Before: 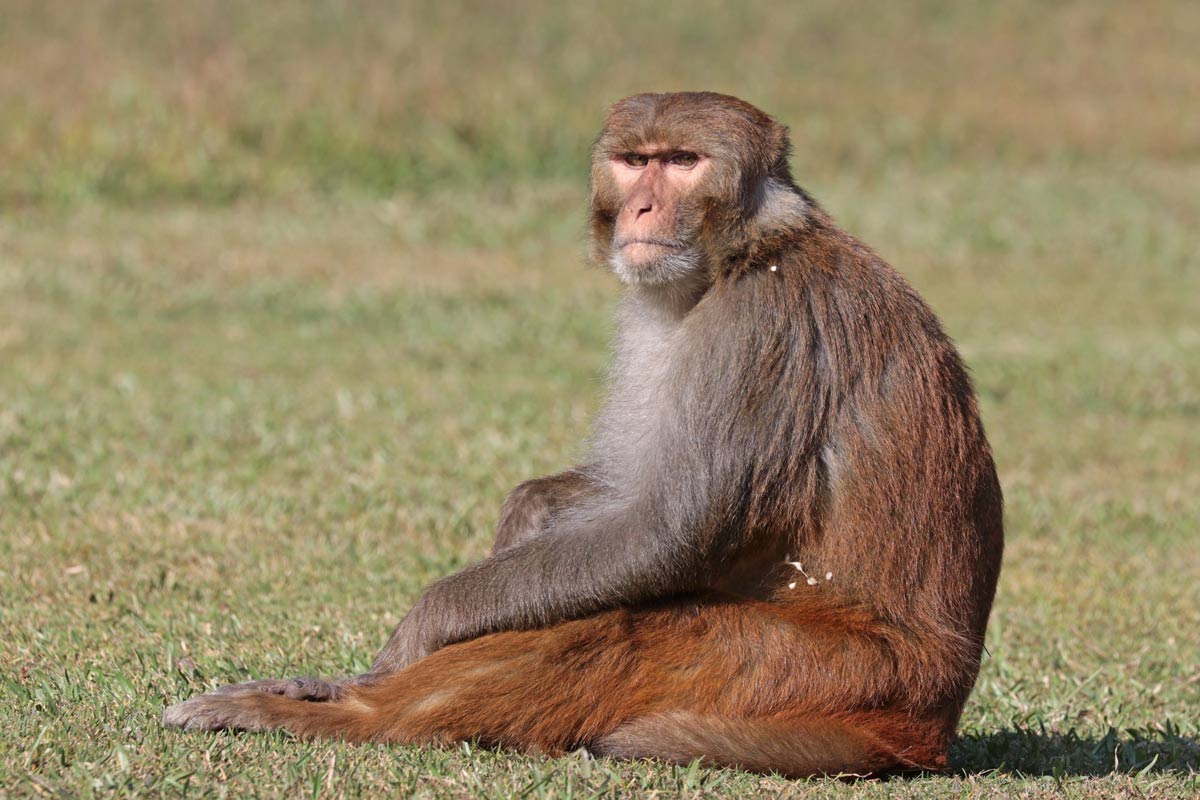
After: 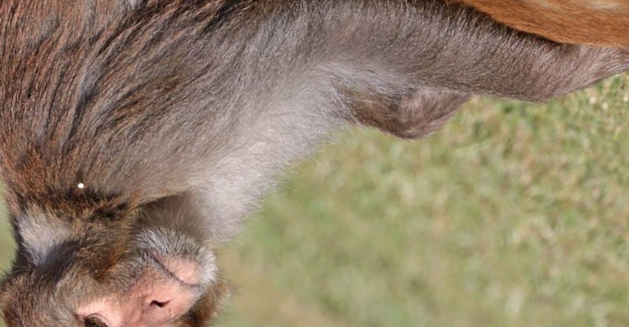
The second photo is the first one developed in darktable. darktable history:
crop and rotate: angle 147.54°, left 9.144%, top 15.58%, right 4.432%, bottom 16.975%
